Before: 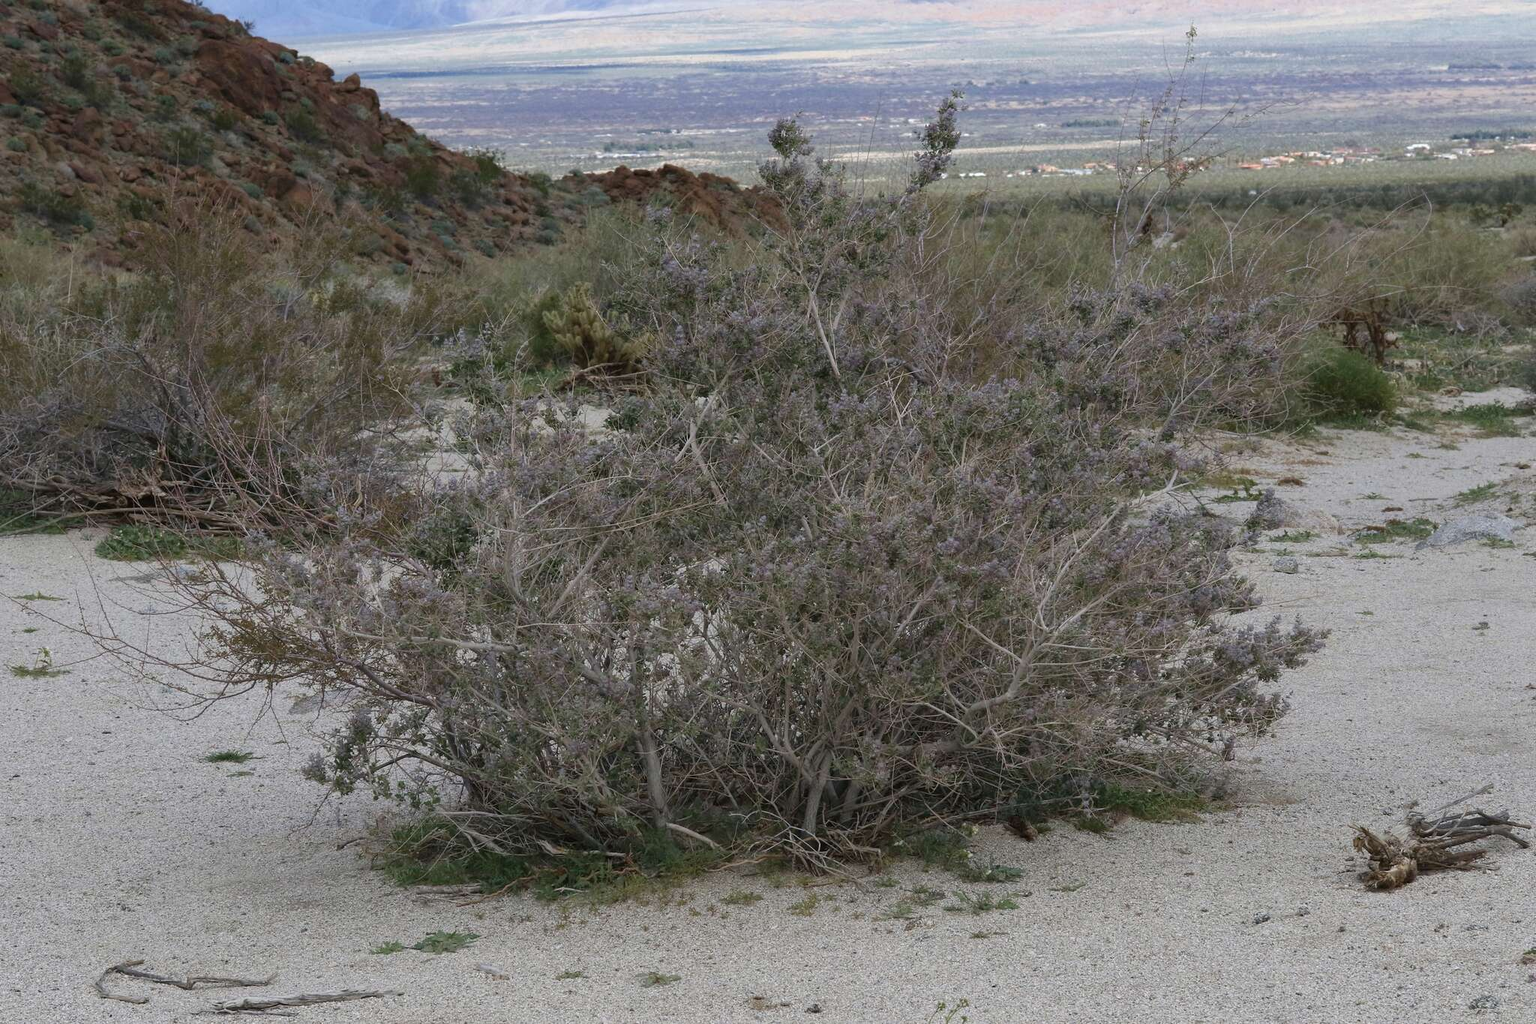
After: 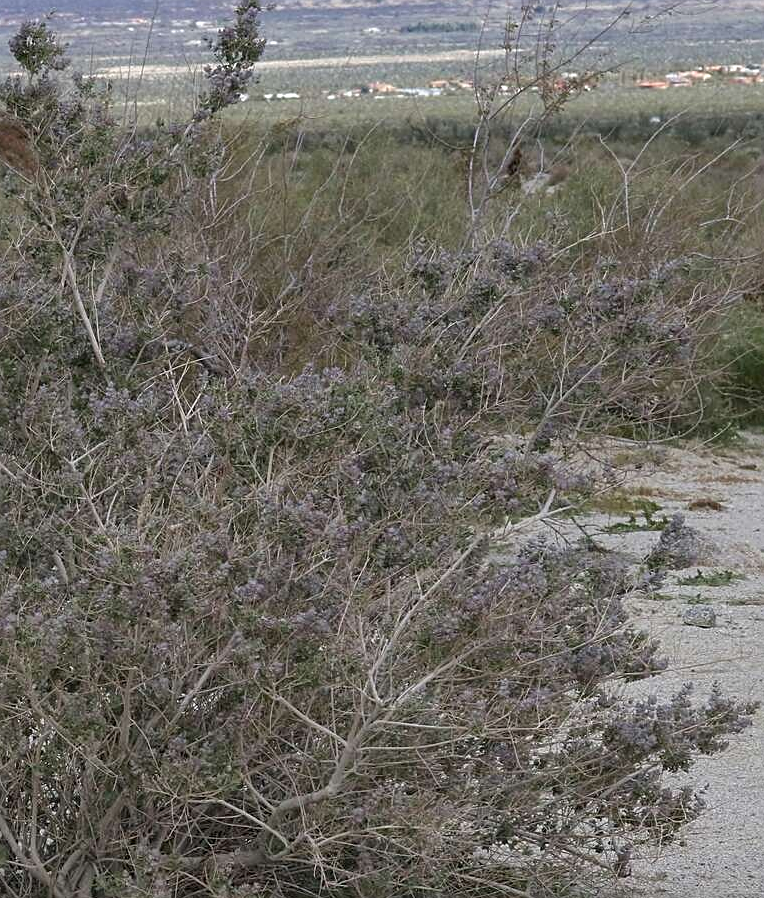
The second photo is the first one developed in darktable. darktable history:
crop and rotate: left 49.571%, top 10.09%, right 13.098%, bottom 24.111%
sharpen: on, module defaults
exposure: exposure 0.161 EV, compensate highlight preservation false
shadows and highlights: radius 118.63, shadows 42.07, highlights -61.55, soften with gaussian
